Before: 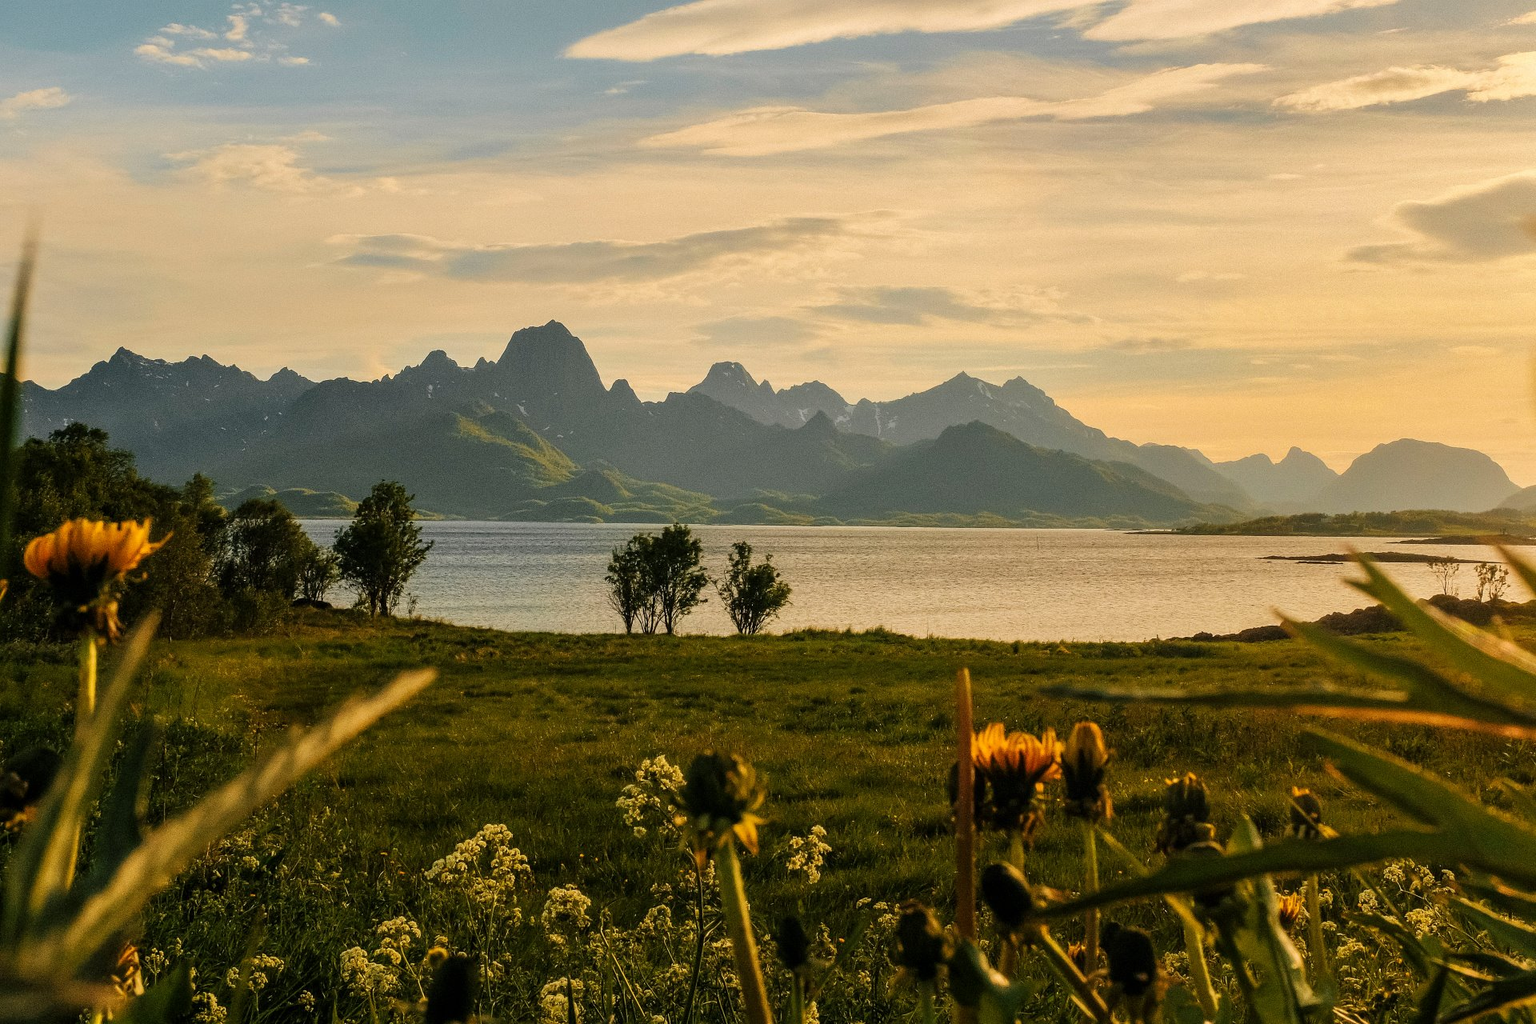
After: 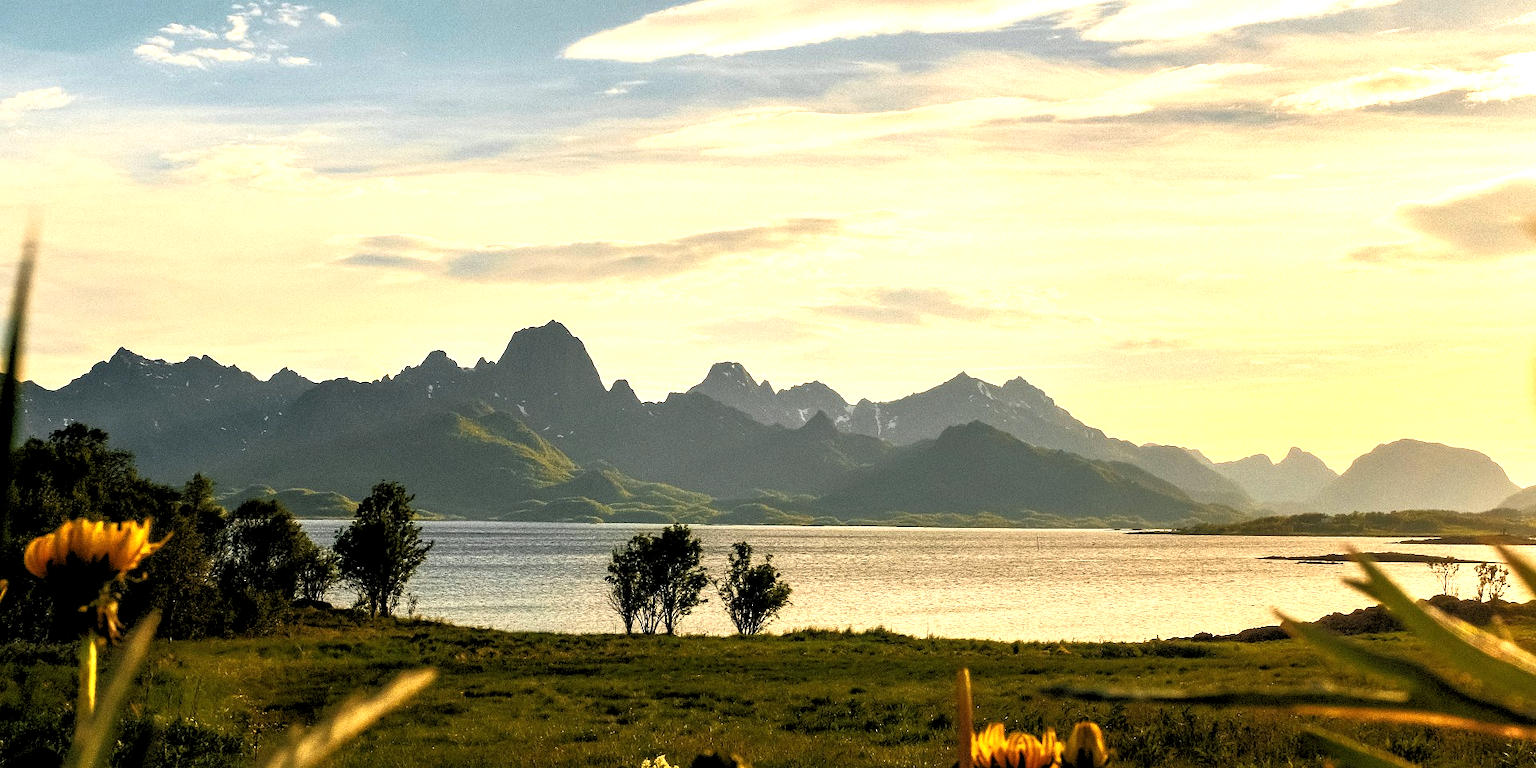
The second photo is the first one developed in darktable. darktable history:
exposure: black level correction 0, exposure 0.9 EV, compensate highlight preservation false
rgb curve: curves: ch0 [(0, 0) (0.415, 0.237) (1, 1)]
crop: bottom 24.967%
rgb levels: levels [[0.013, 0.434, 0.89], [0, 0.5, 1], [0, 0.5, 1]]
white balance: red 0.988, blue 1.017
